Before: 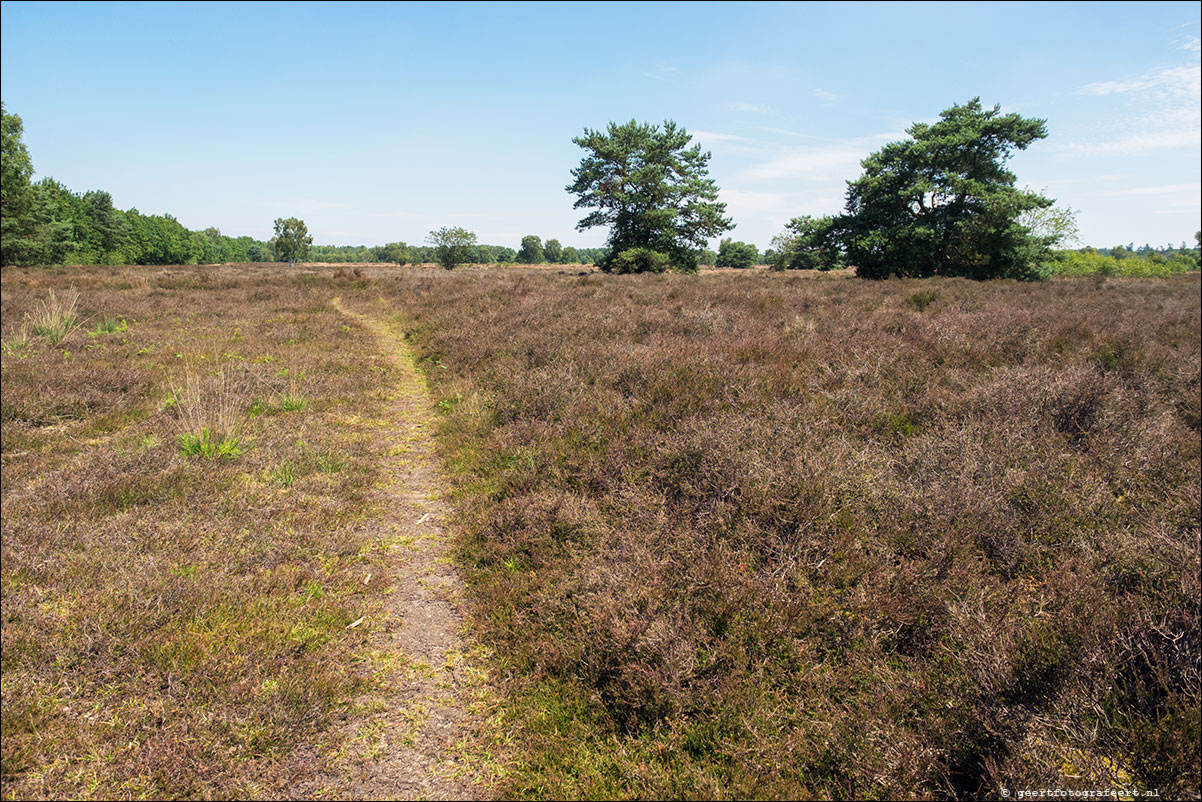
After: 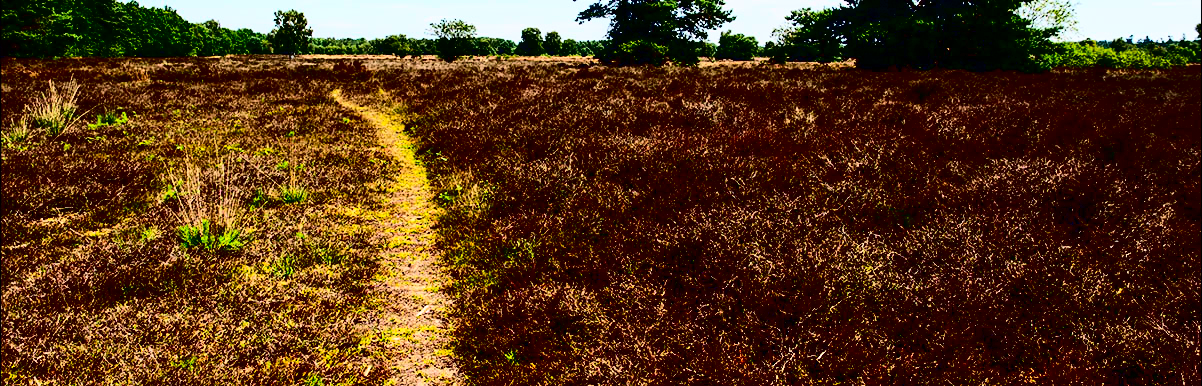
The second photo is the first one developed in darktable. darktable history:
crop and rotate: top 25.941%, bottom 25.814%
contrast brightness saturation: contrast 0.789, brightness -0.995, saturation 0.991
